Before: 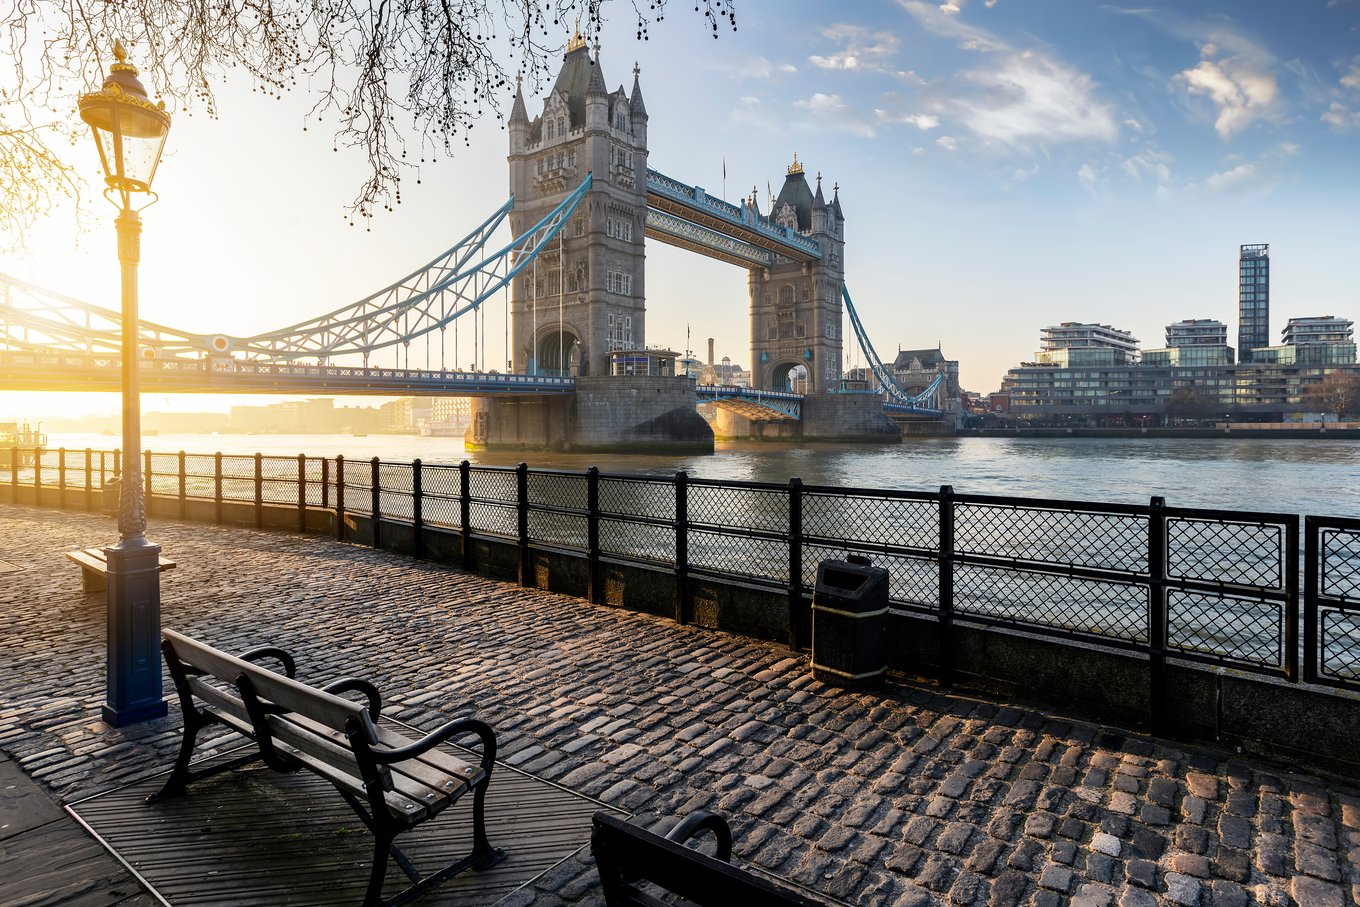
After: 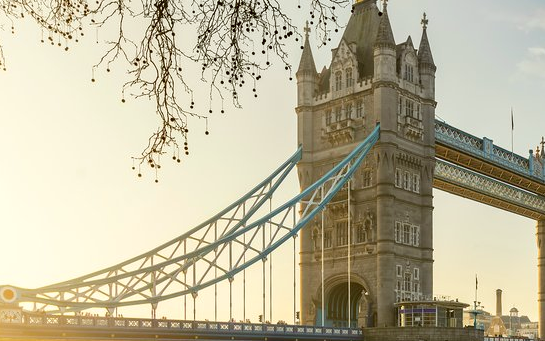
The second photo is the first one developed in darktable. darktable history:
crop: left 15.595%, top 5.42%, right 44.306%, bottom 56.945%
color correction: highlights a* -1.29, highlights b* 10.15, shadows a* 0.802, shadows b* 19.06
